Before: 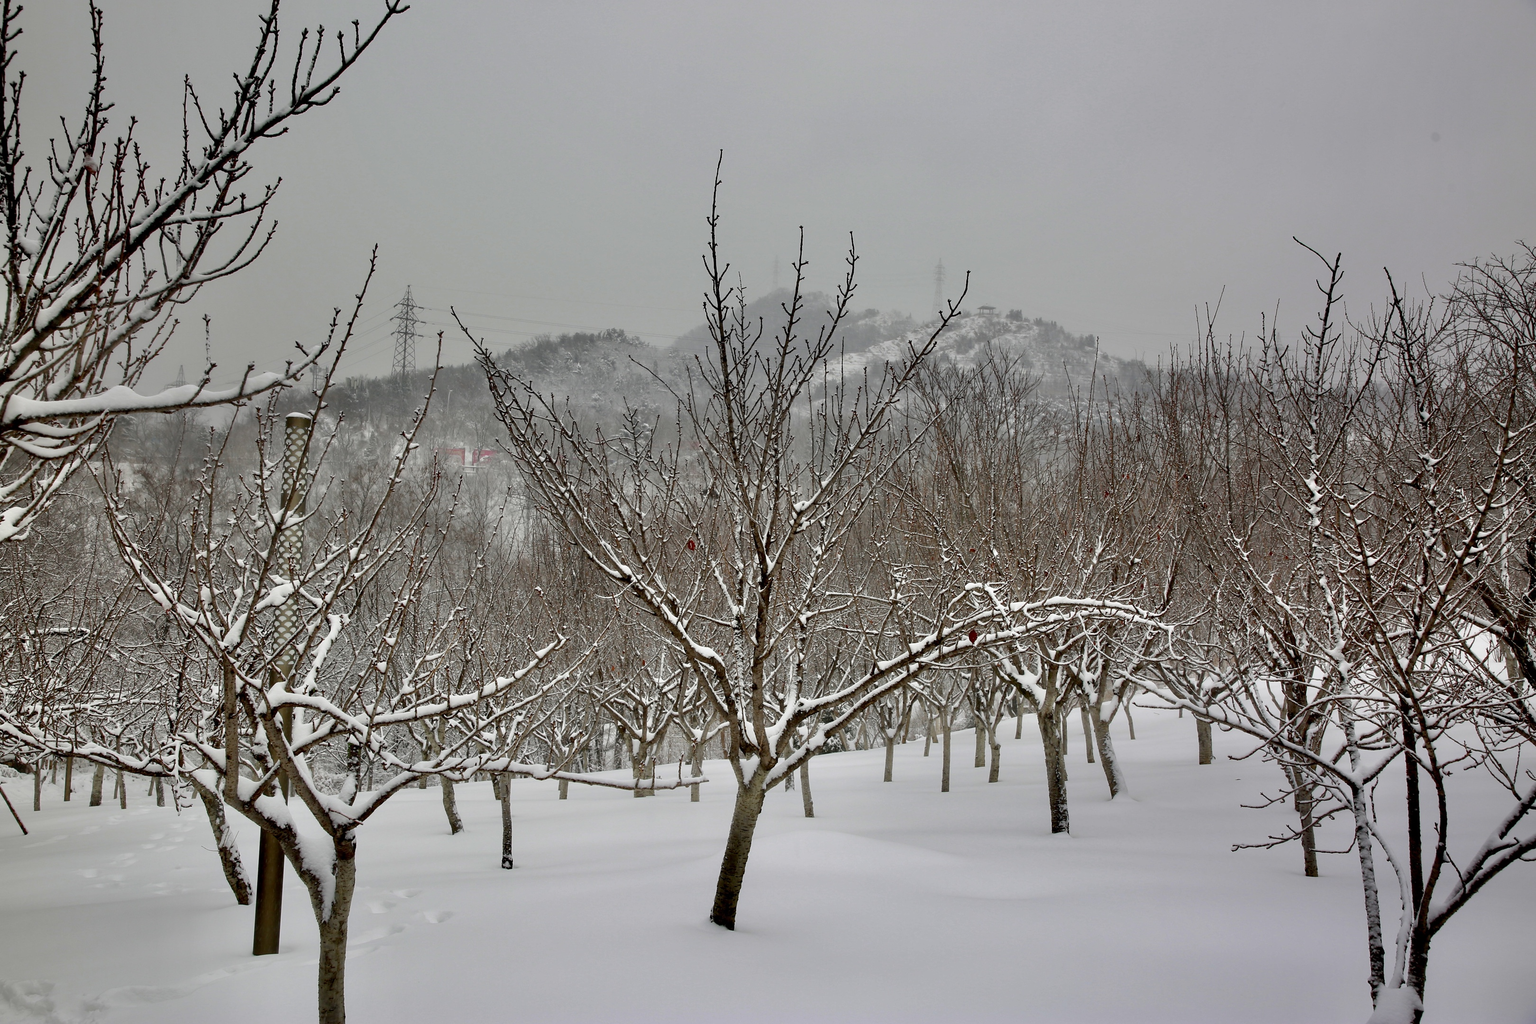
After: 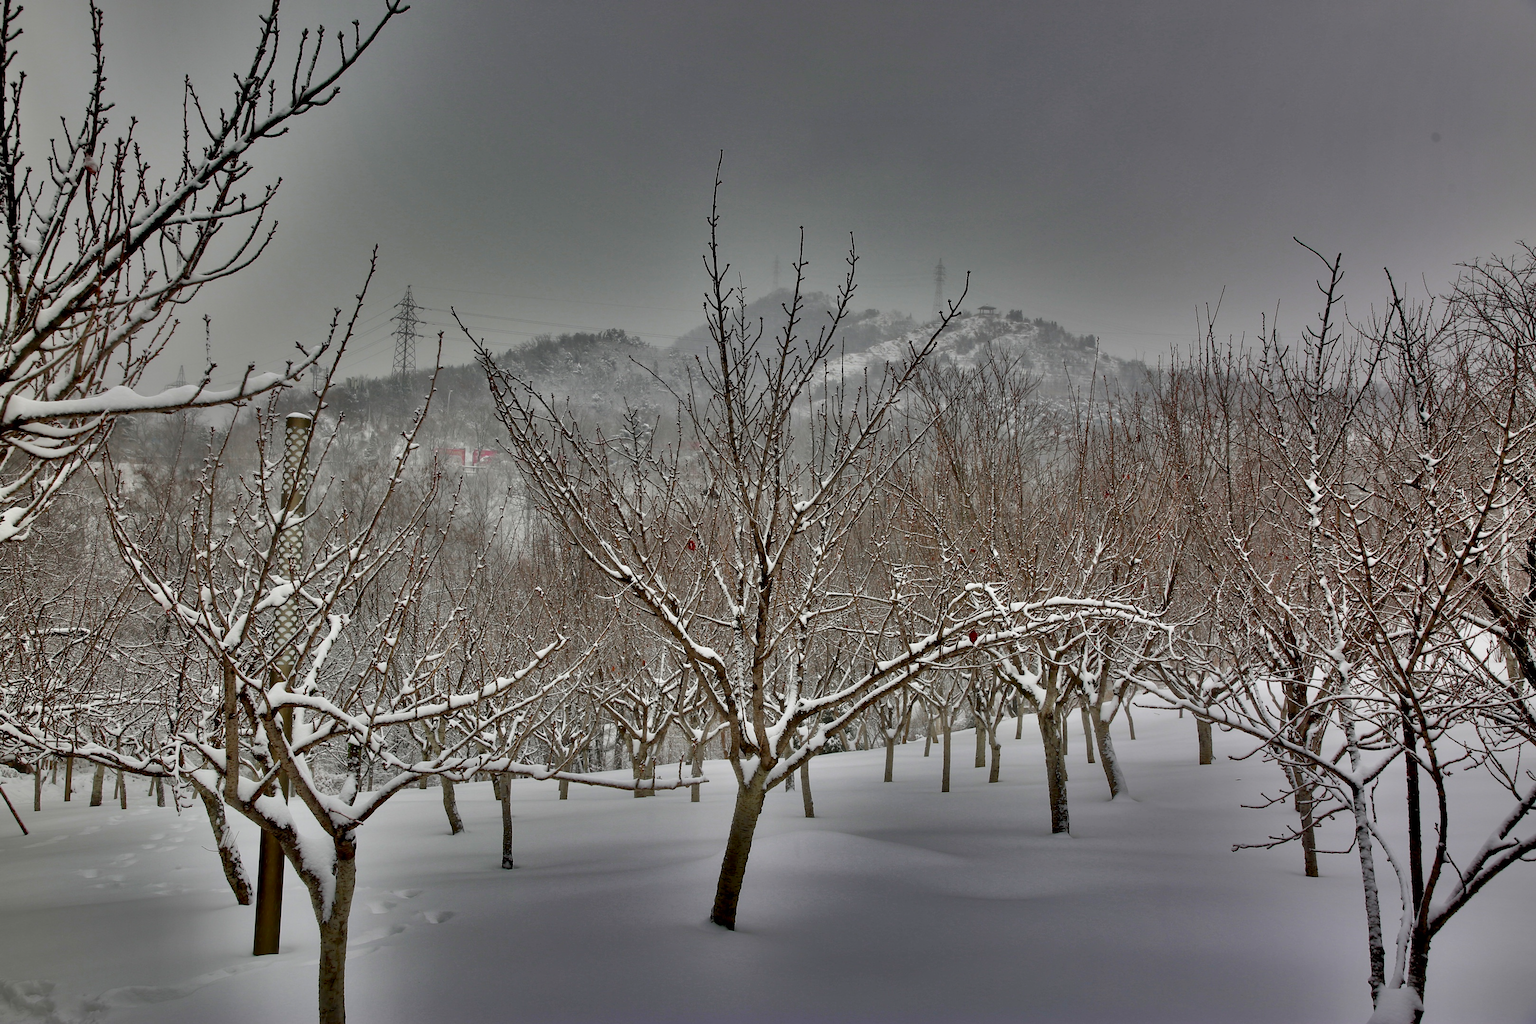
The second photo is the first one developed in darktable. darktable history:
exposure: compensate highlight preservation false
shadows and highlights: radius 123.98, shadows 100, white point adjustment -3, highlights -100, highlights color adjustment 89.84%, soften with gaussian
